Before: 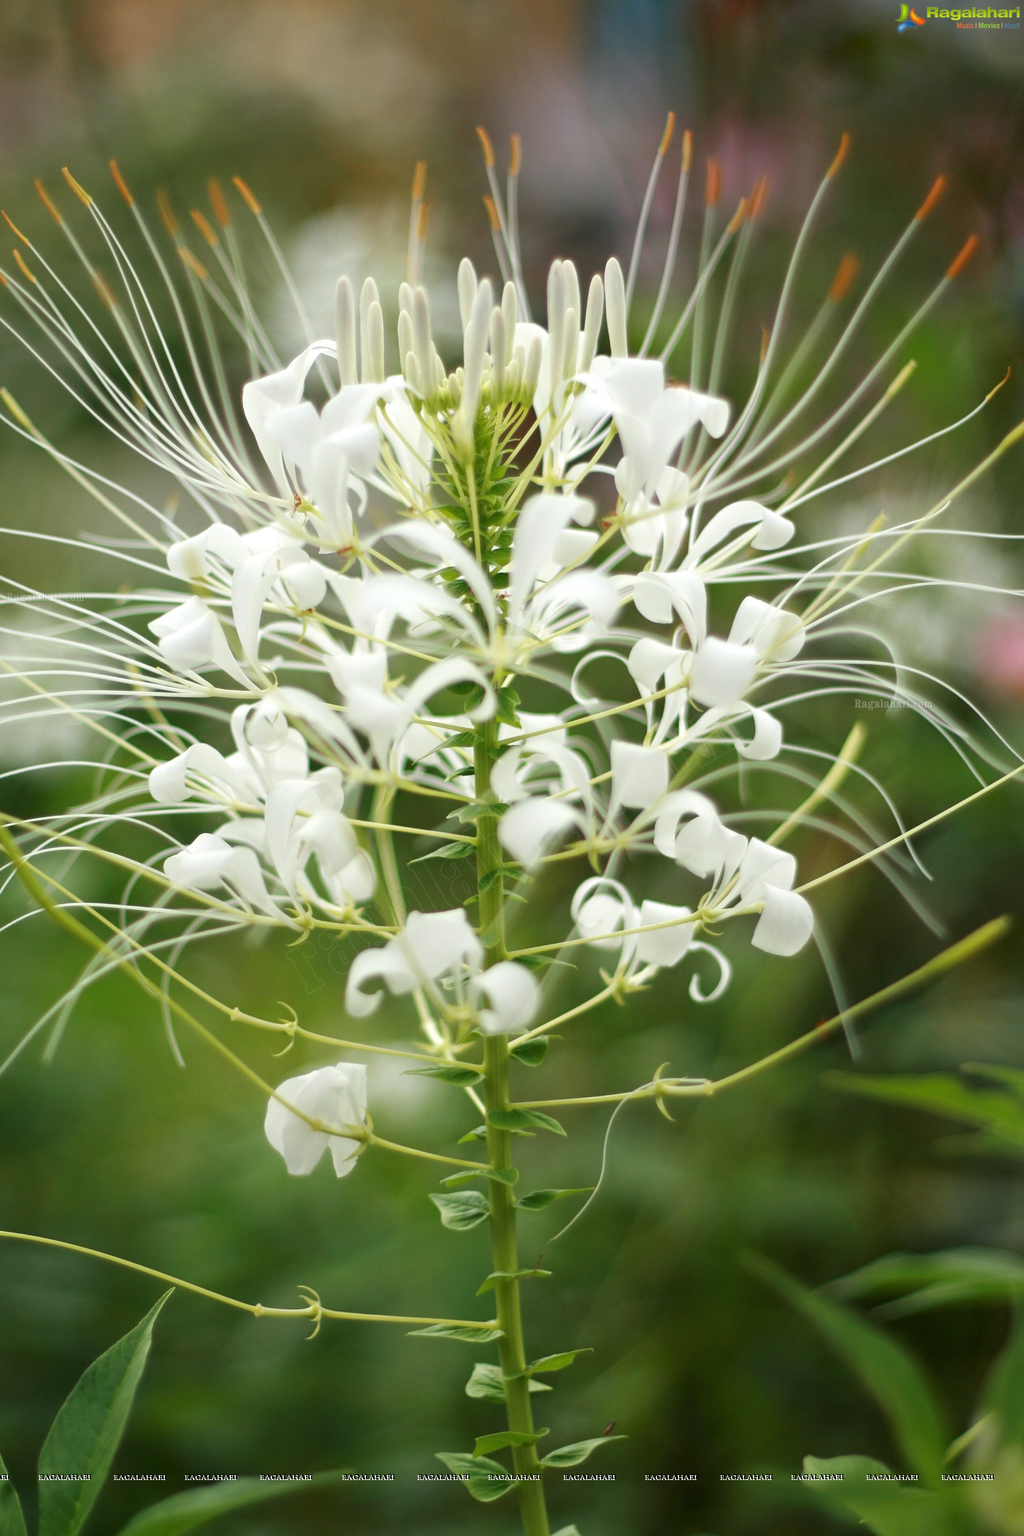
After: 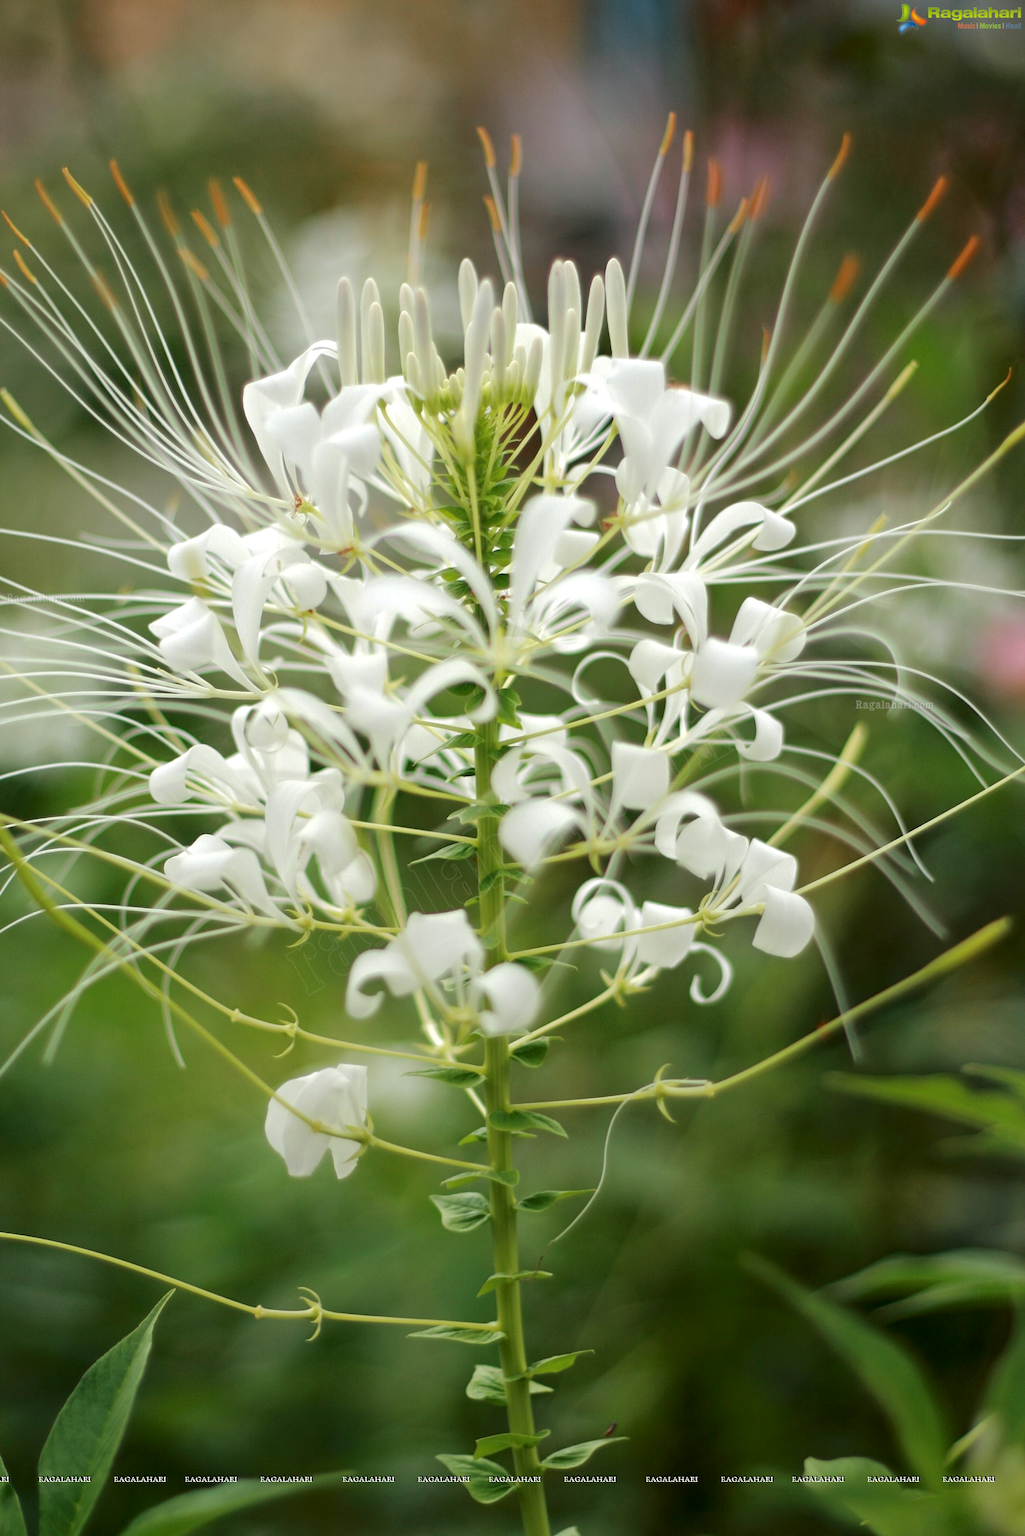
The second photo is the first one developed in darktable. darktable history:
tone equalizer: -8 EV 0.088 EV, mask exposure compensation -0.493 EV
tone curve: curves: ch0 [(0, 0) (0.003, 0.002) (0.011, 0.006) (0.025, 0.013) (0.044, 0.019) (0.069, 0.032) (0.1, 0.056) (0.136, 0.095) (0.177, 0.144) (0.224, 0.193) (0.277, 0.26) (0.335, 0.331) (0.399, 0.405) (0.468, 0.479) (0.543, 0.552) (0.623, 0.624) (0.709, 0.699) (0.801, 0.772) (0.898, 0.856) (1, 1)], color space Lab, independent channels, preserve colors none
crop: bottom 0.075%
